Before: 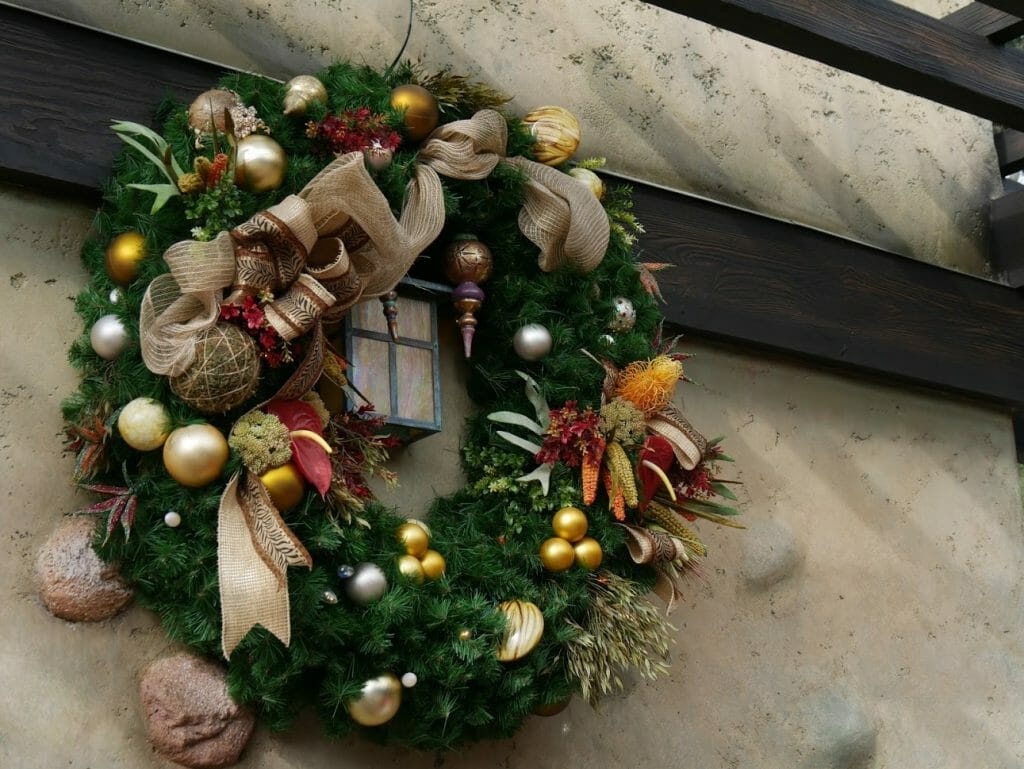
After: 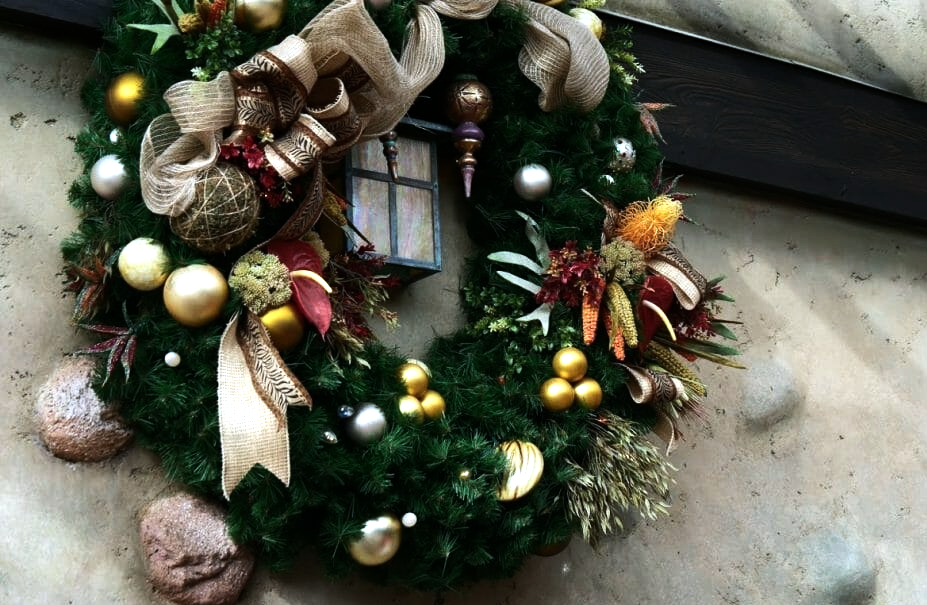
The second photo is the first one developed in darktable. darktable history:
crop: top 20.916%, right 9.437%, bottom 0.316%
color calibration: x 0.37, y 0.382, temperature 4313.32 K
tone equalizer: -8 EV -1.08 EV, -7 EV -1.01 EV, -6 EV -0.867 EV, -5 EV -0.578 EV, -3 EV 0.578 EV, -2 EV 0.867 EV, -1 EV 1.01 EV, +0 EV 1.08 EV, edges refinement/feathering 500, mask exposure compensation -1.57 EV, preserve details no
